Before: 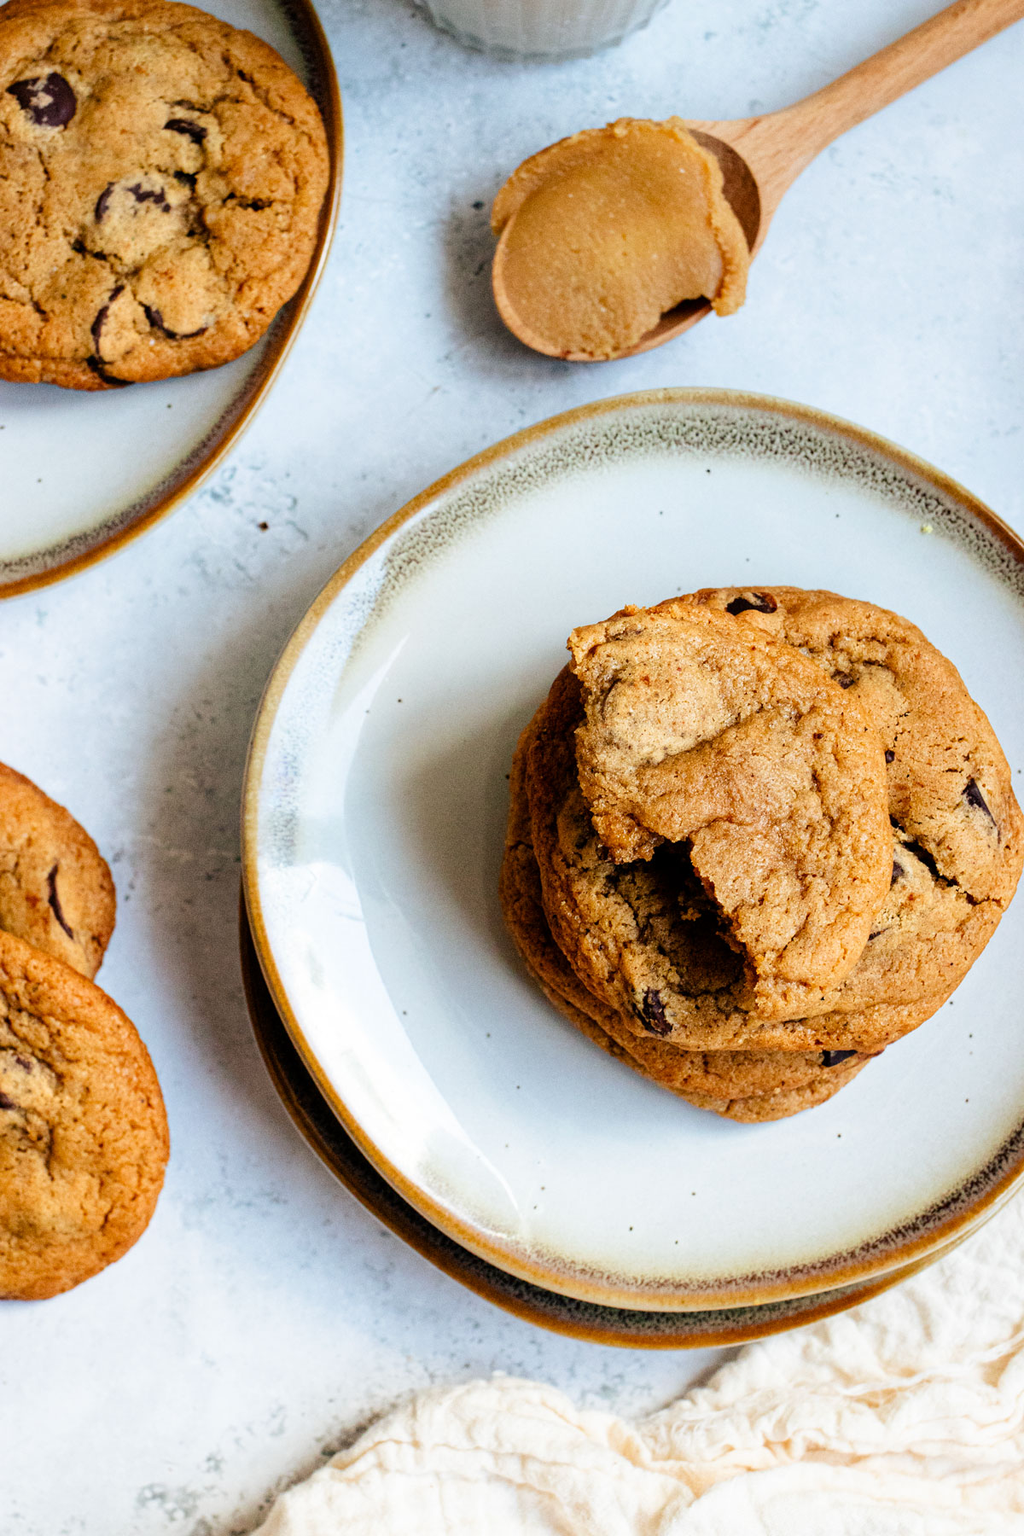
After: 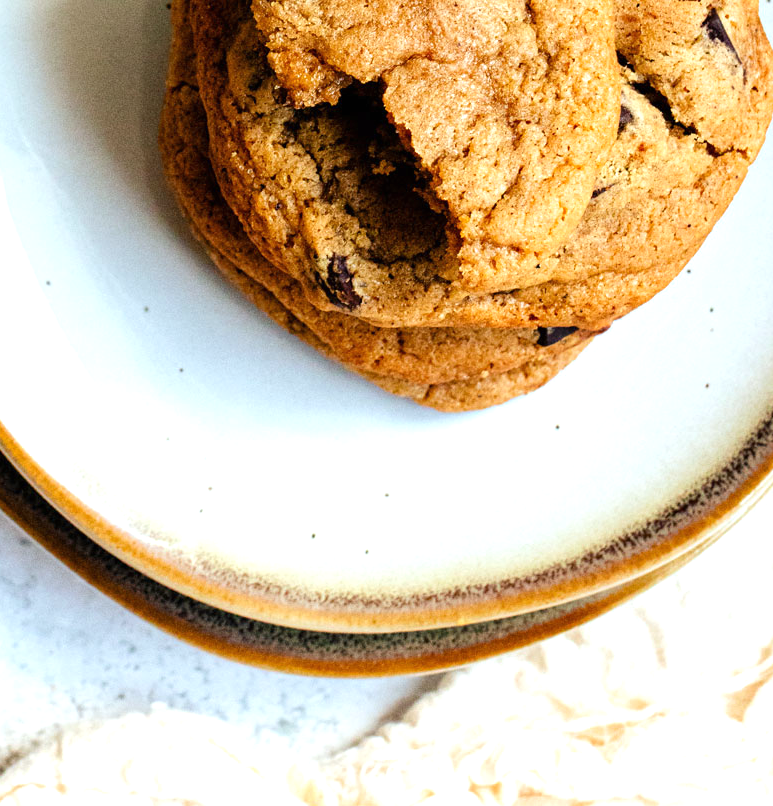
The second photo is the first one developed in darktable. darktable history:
crop and rotate: left 35.509%, top 50.238%, bottom 4.934%
exposure: black level correction 0, exposure 0.5 EV, compensate exposure bias true, compensate highlight preservation false
white balance: red 0.978, blue 0.999
